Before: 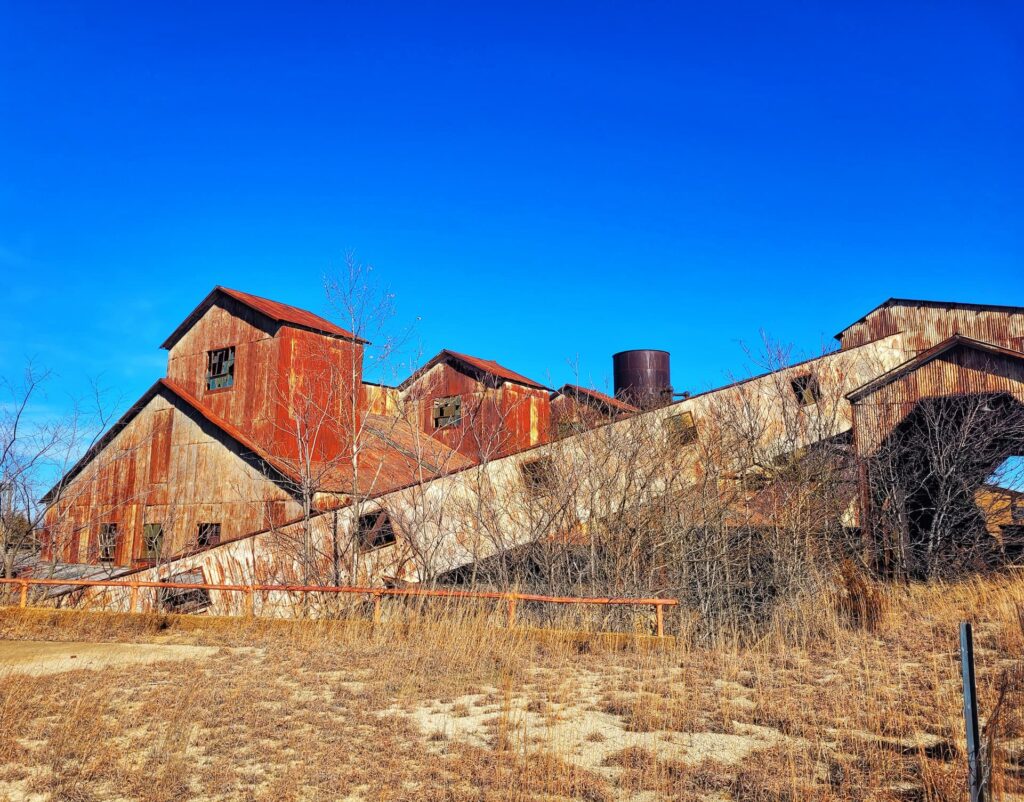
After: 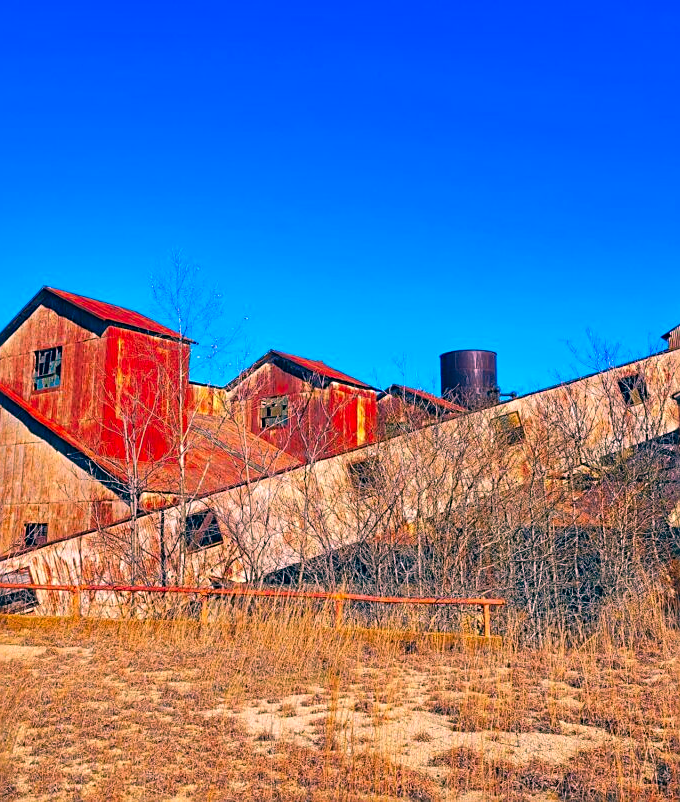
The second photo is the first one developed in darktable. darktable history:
color correction: highlights a* 16.58, highlights b* 0.229, shadows a* -15.37, shadows b* -13.91, saturation 1.54
shadows and highlights: shadows 32.34, highlights -31.96, highlights color adjustment 77.59%, soften with gaussian
crop: left 16.992%, right 16.589%
sharpen: on, module defaults
